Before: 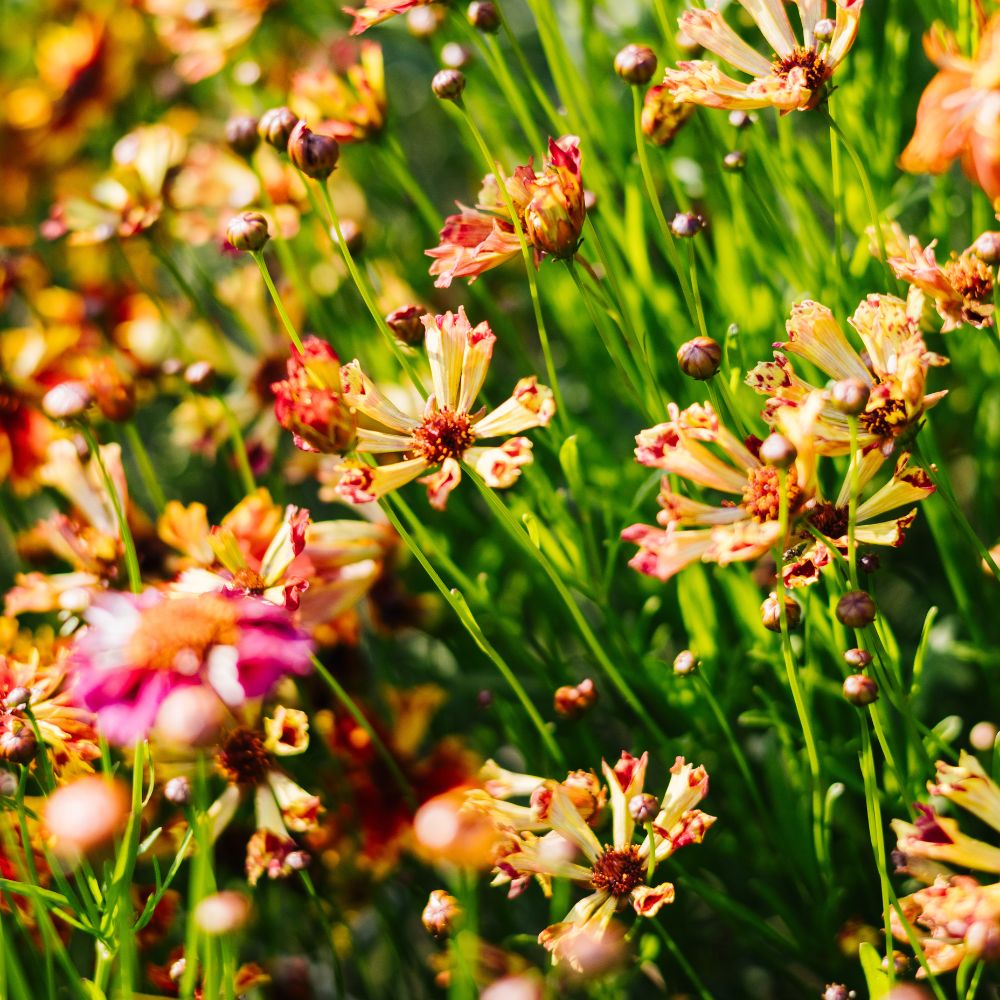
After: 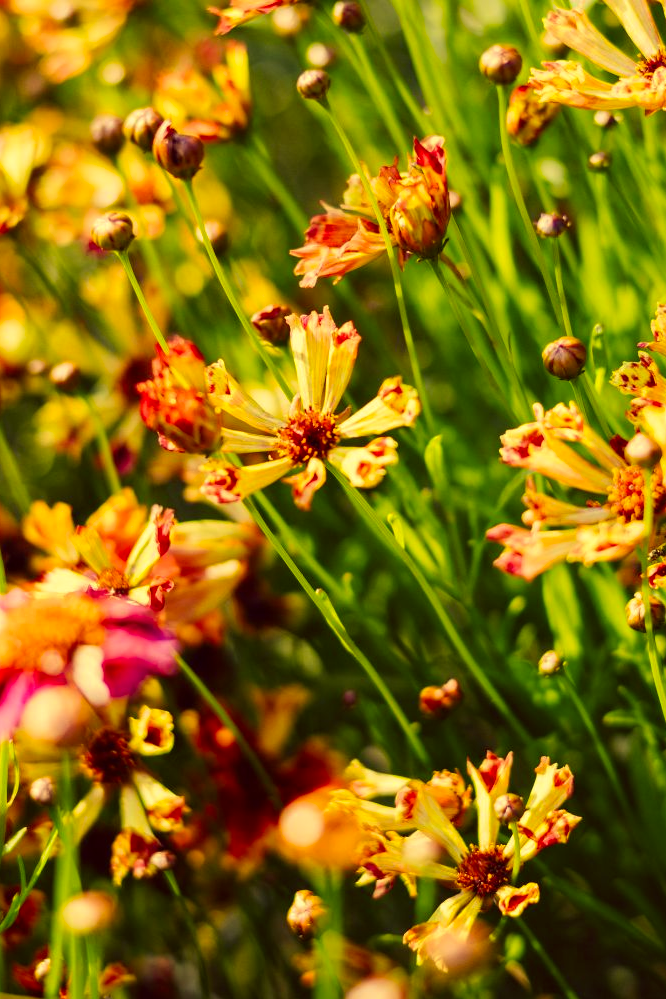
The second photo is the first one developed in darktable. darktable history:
color correction: highlights a* -0.482, highlights b* 40, shadows a* 9.8, shadows b* -0.161
crop and rotate: left 13.537%, right 19.796%
